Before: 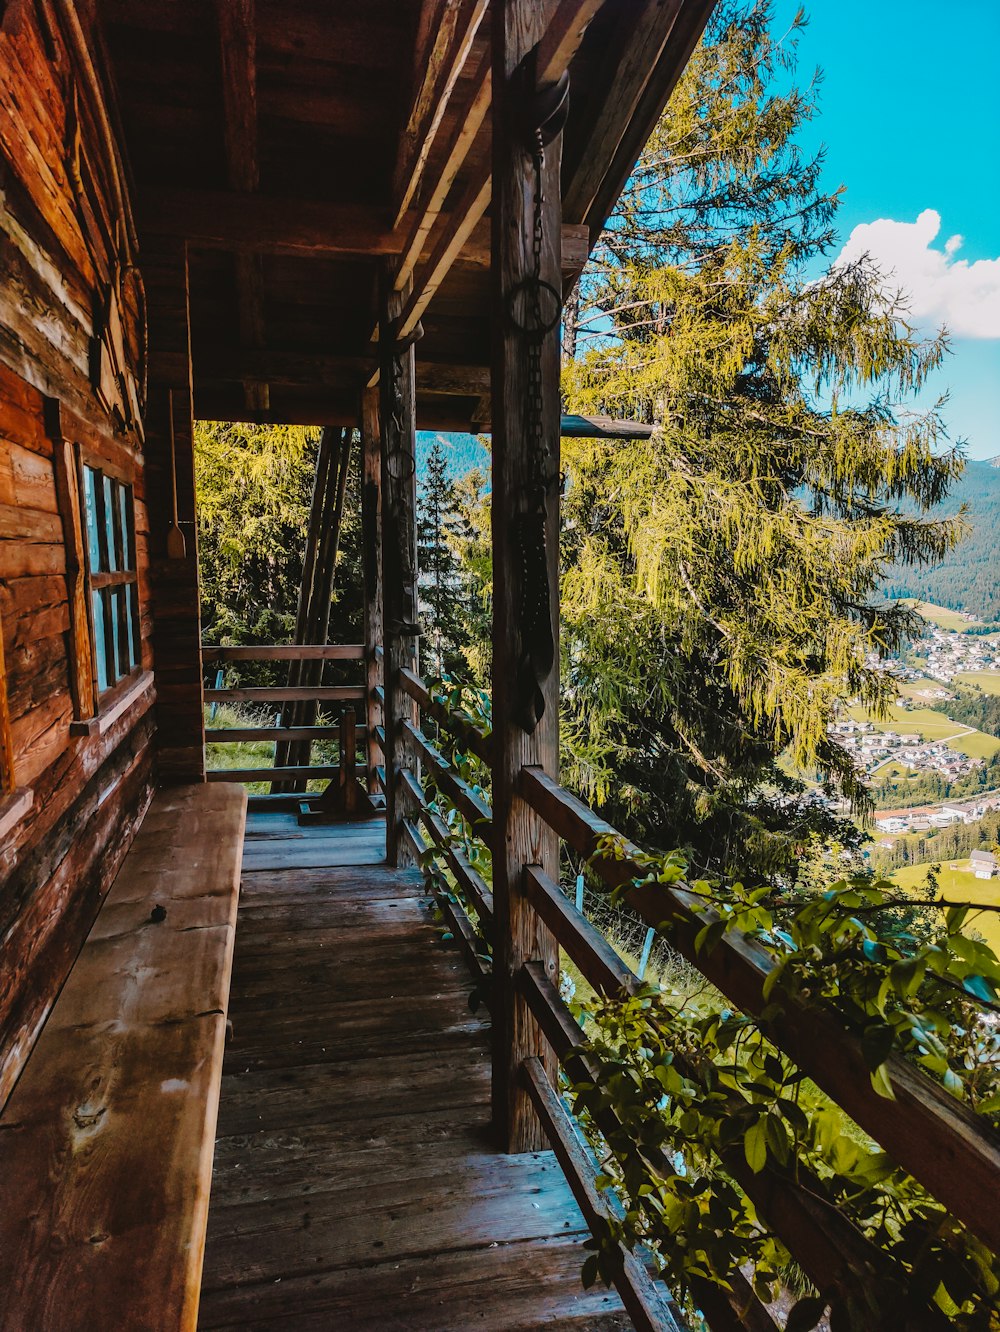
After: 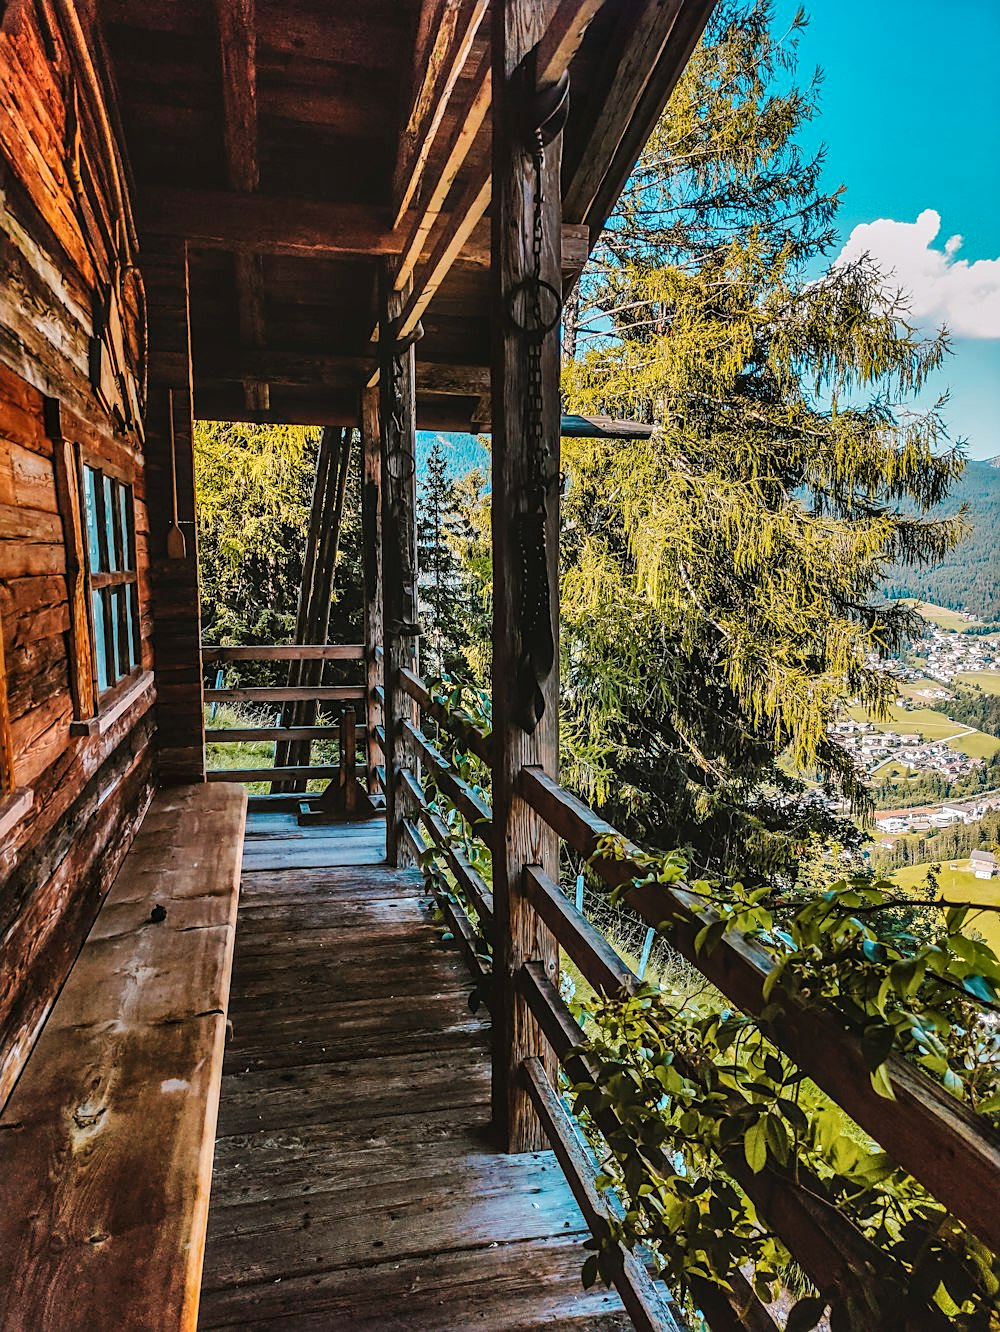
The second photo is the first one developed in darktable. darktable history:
shadows and highlights: soften with gaussian
local contrast: detail 130%
sharpen: on, module defaults
